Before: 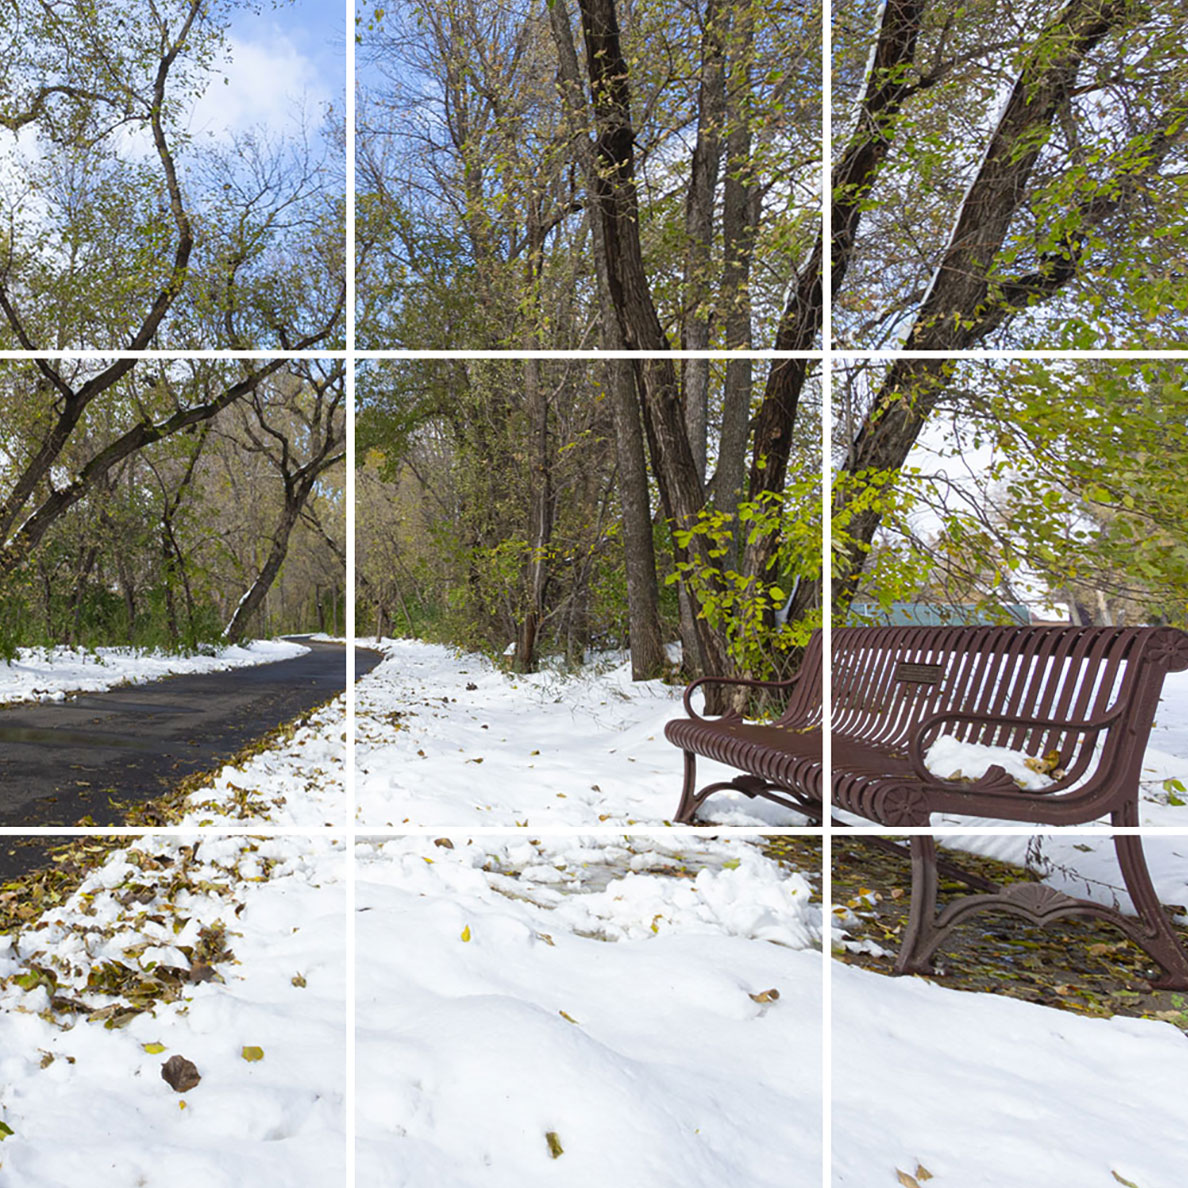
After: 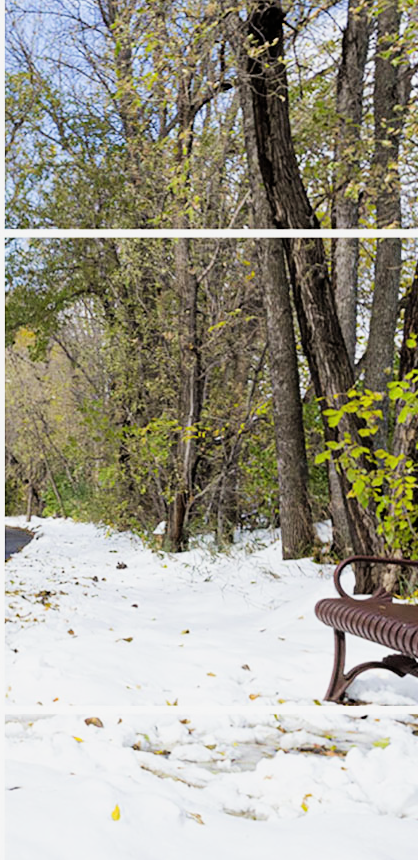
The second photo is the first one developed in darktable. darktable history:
exposure: black level correction 0, exposure 0.7 EV, compensate exposure bias true, compensate highlight preservation false
filmic rgb: black relative exposure -5 EV, hardness 2.88, contrast 1.2, highlights saturation mix -30%
crop and rotate: left 29.476%, top 10.214%, right 35.32%, bottom 17.333%
